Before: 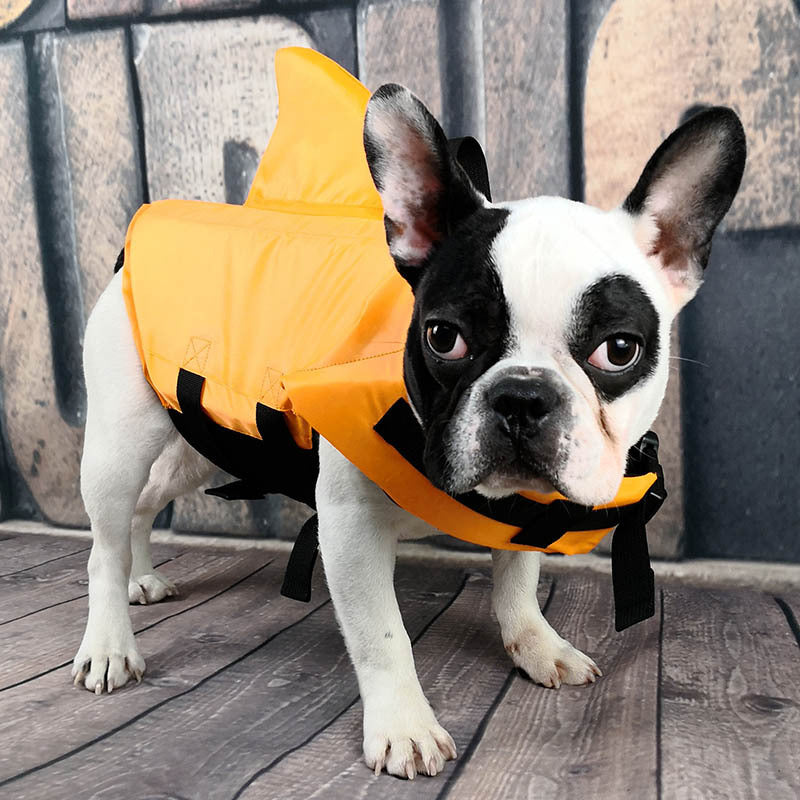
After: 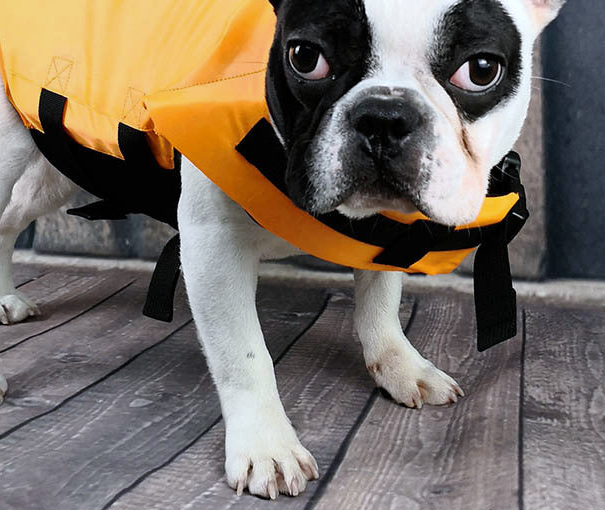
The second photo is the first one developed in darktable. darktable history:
white balance: red 0.967, blue 1.049
crop and rotate: left 17.299%, top 35.115%, right 7.015%, bottom 1.024%
shadows and highlights: shadows 37.27, highlights -28.18, soften with gaussian
